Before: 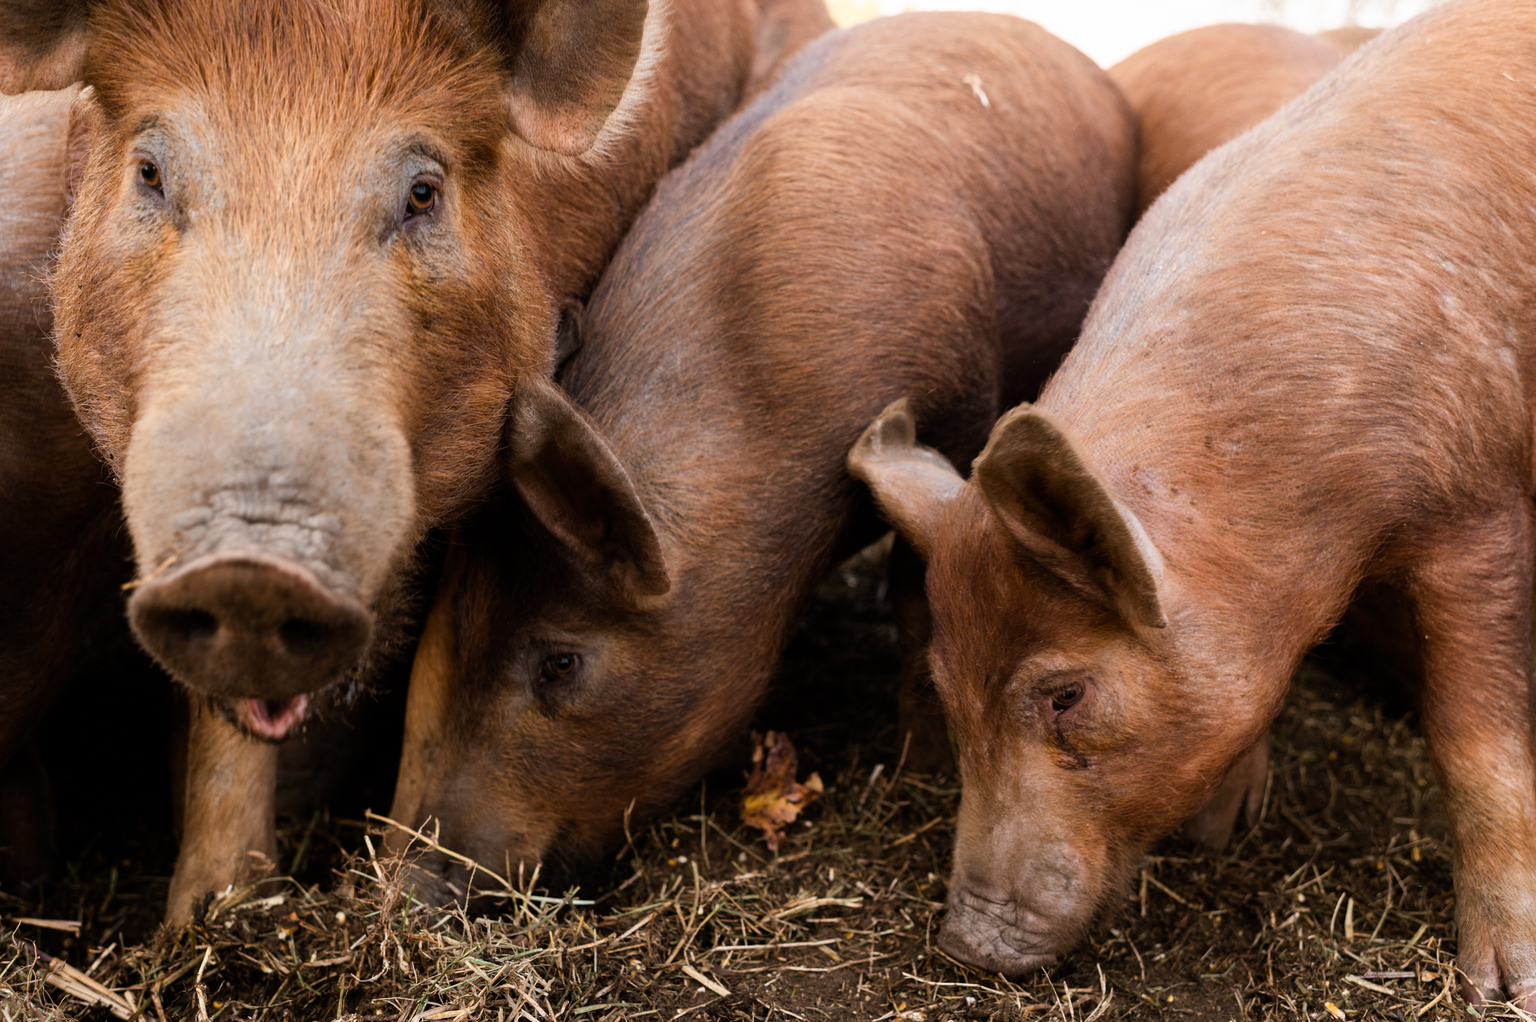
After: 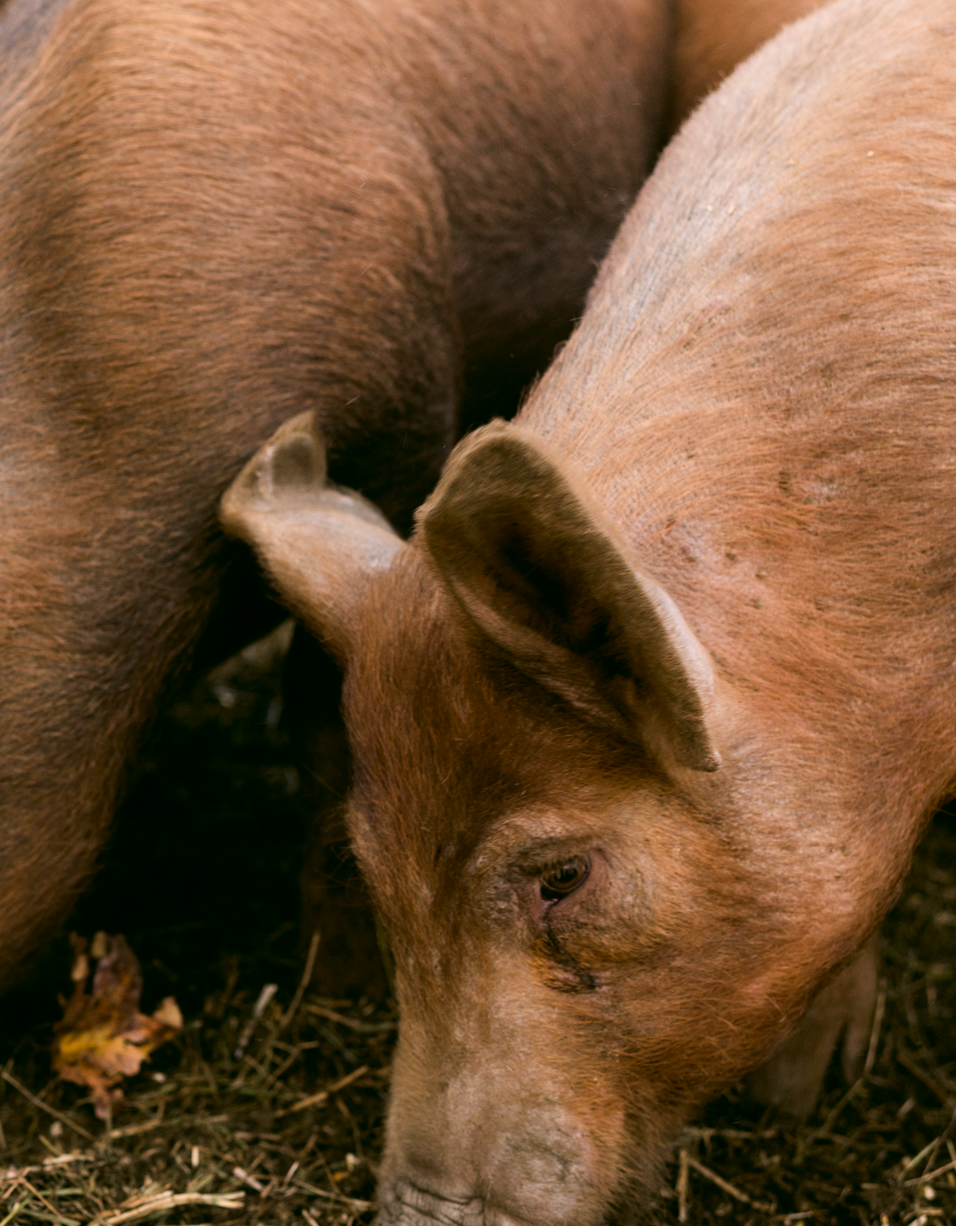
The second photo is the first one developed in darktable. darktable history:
crop: left 46.038%, top 13.205%, right 14.11%, bottom 9.966%
color correction: highlights a* 3.96, highlights b* 4.92, shadows a* -6.96, shadows b* 5
